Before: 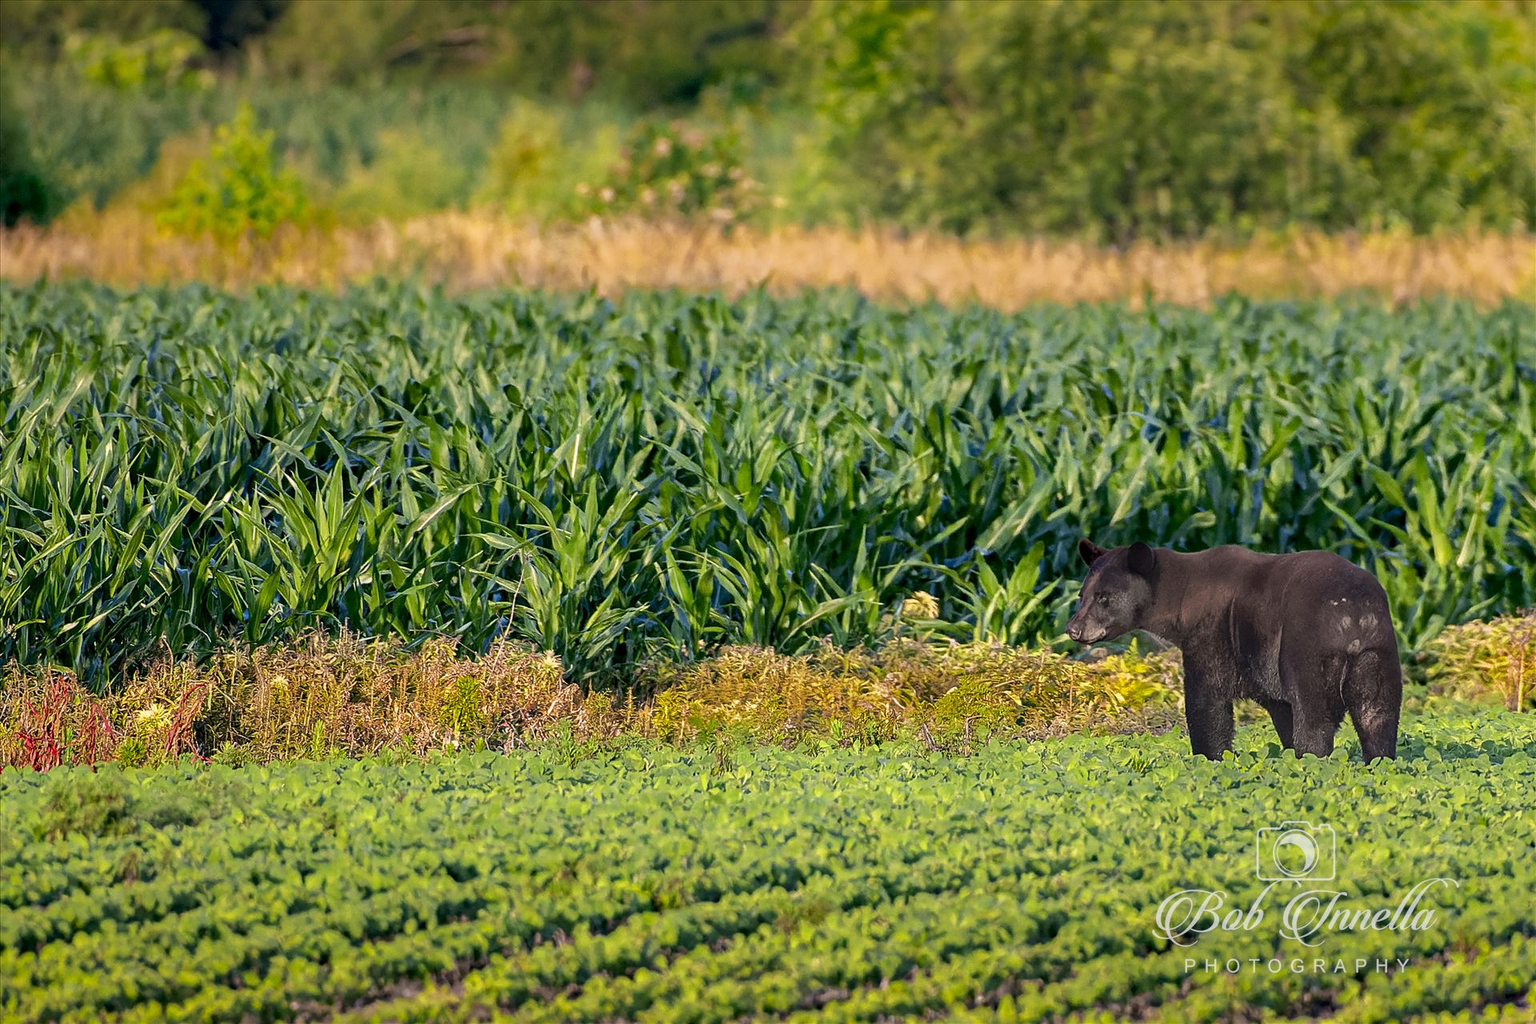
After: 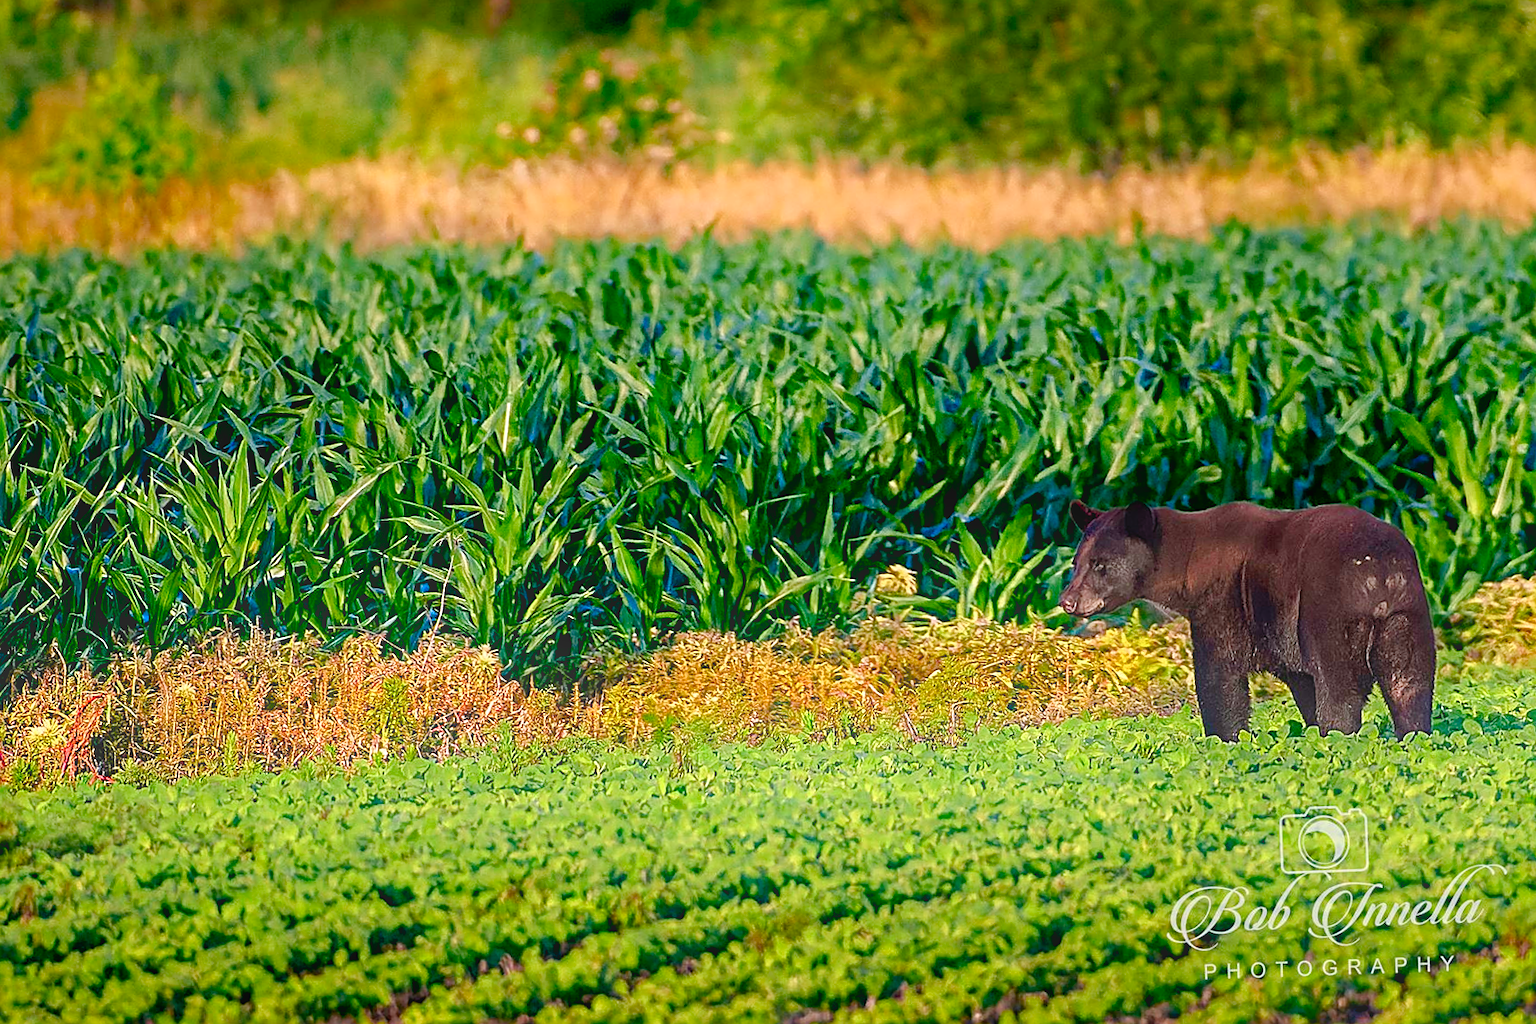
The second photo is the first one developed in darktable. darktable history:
bloom: threshold 82.5%, strength 16.25%
sharpen: amount 0.575
color balance rgb: perceptual saturation grading › global saturation 20%, perceptual saturation grading › highlights -50%, perceptual saturation grading › shadows 30%
crop and rotate: angle 1.96°, left 5.673%, top 5.673%
contrast brightness saturation: brightness -0.02, saturation 0.35
